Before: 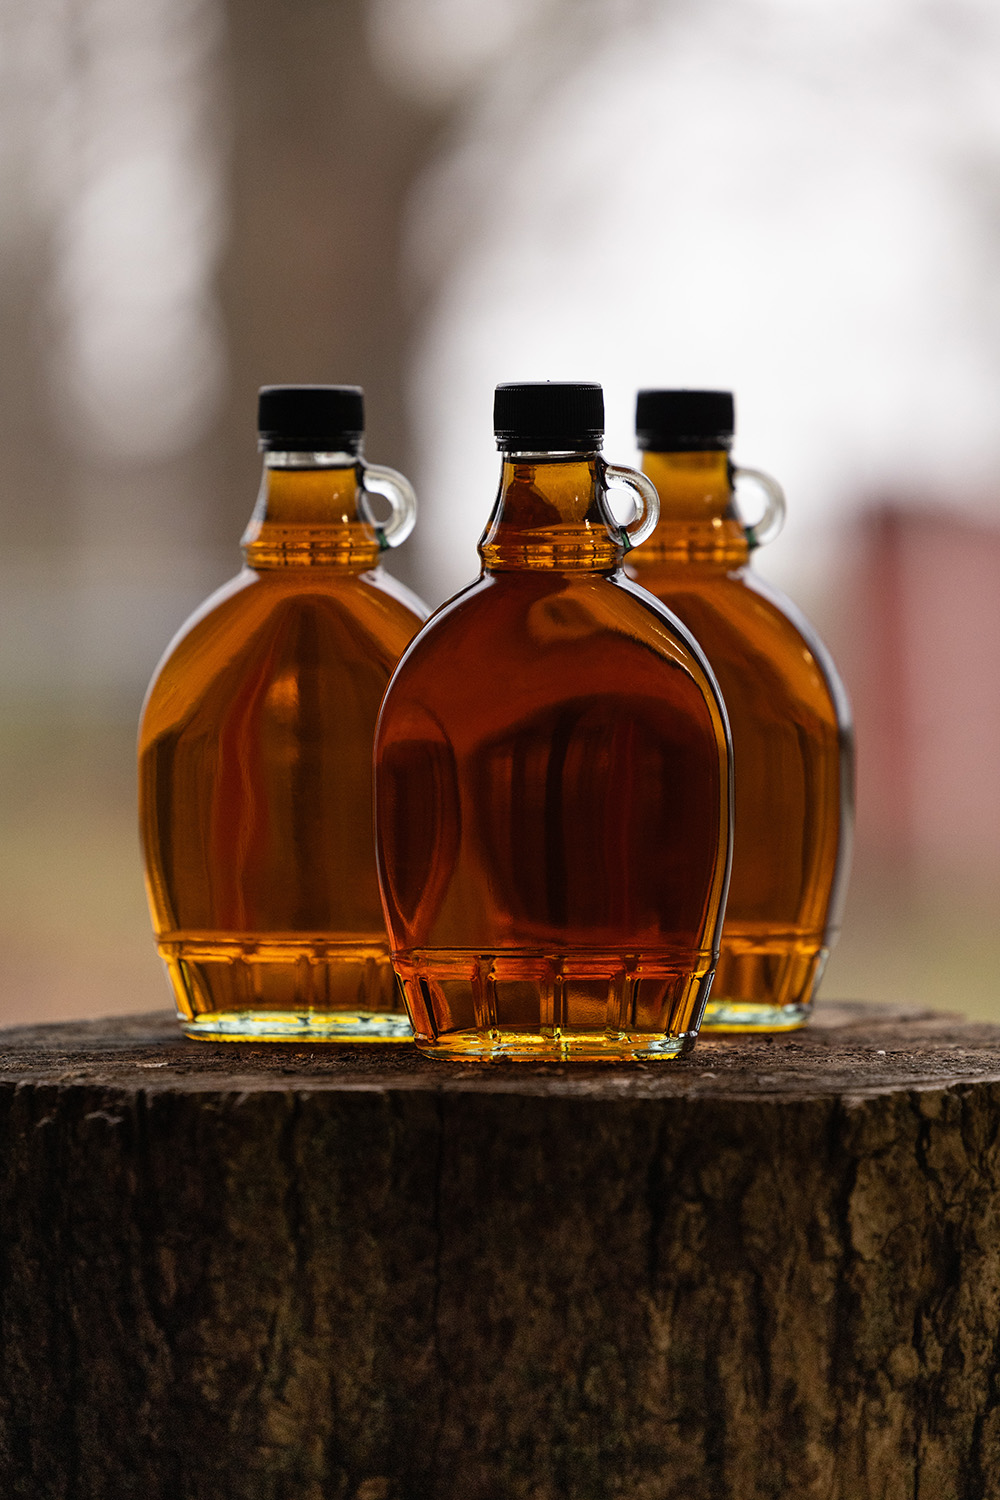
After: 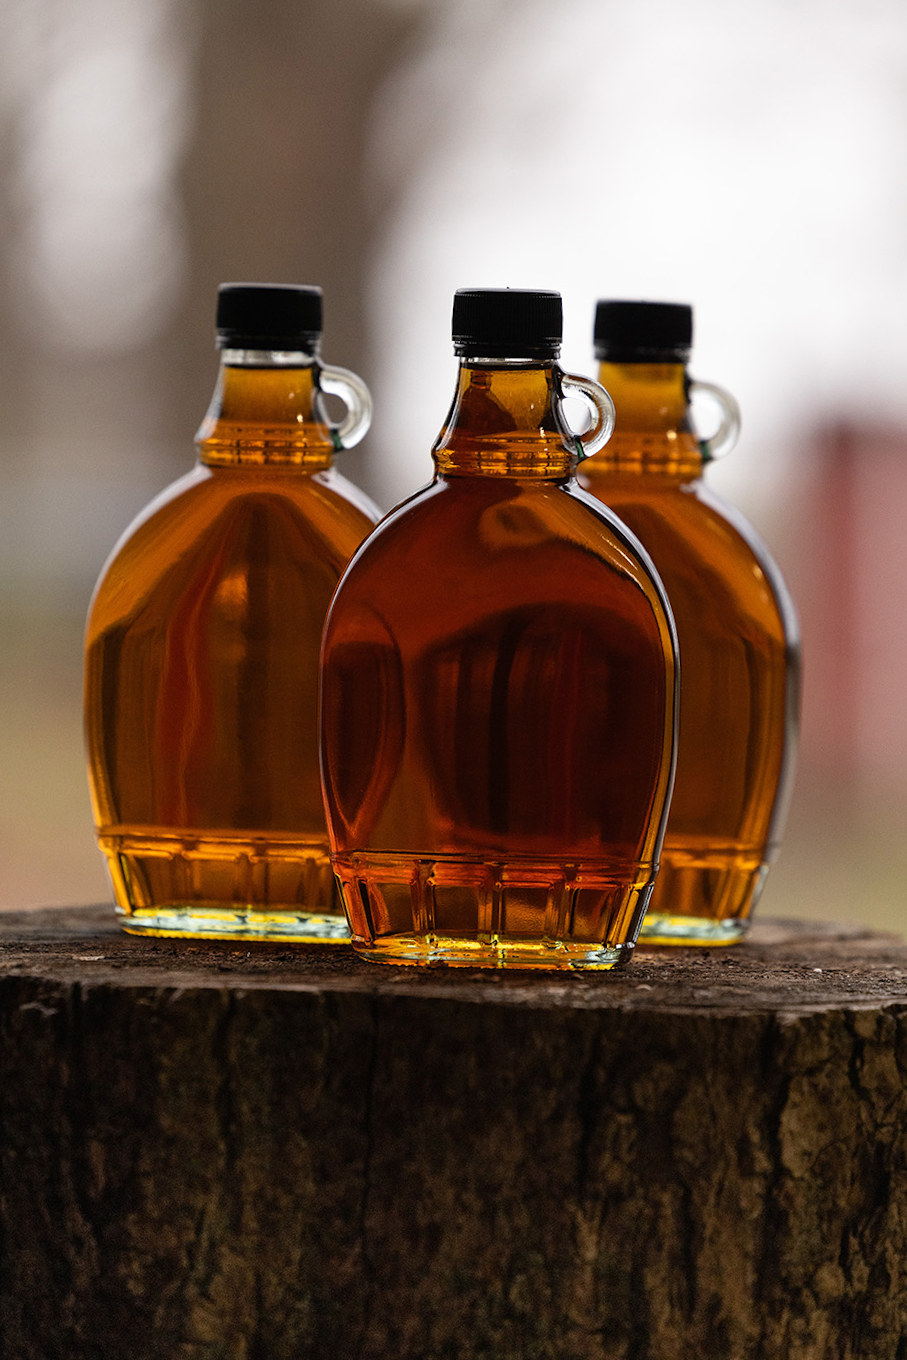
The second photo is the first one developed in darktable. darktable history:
crop and rotate: angle -1.96°, left 3.097%, top 4.154%, right 1.586%, bottom 0.529%
levels: mode automatic, black 0.023%, white 99.97%, levels [0.062, 0.494, 0.925]
